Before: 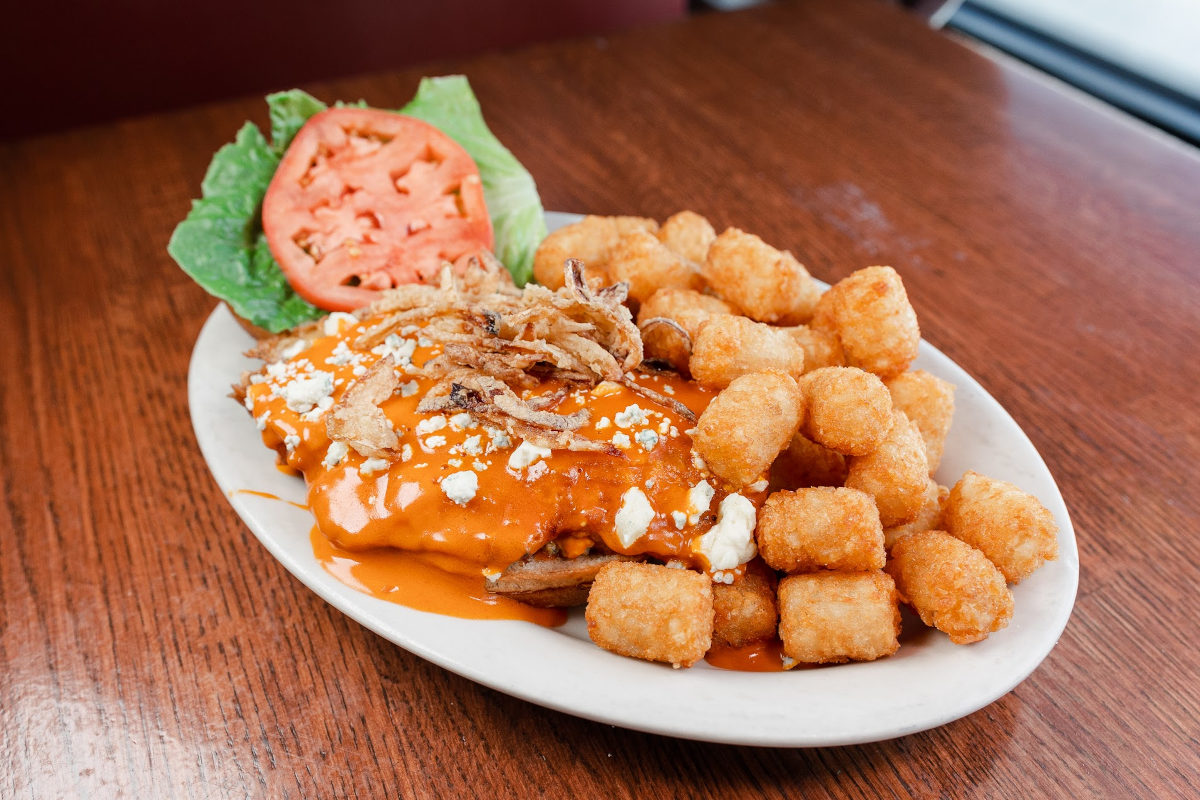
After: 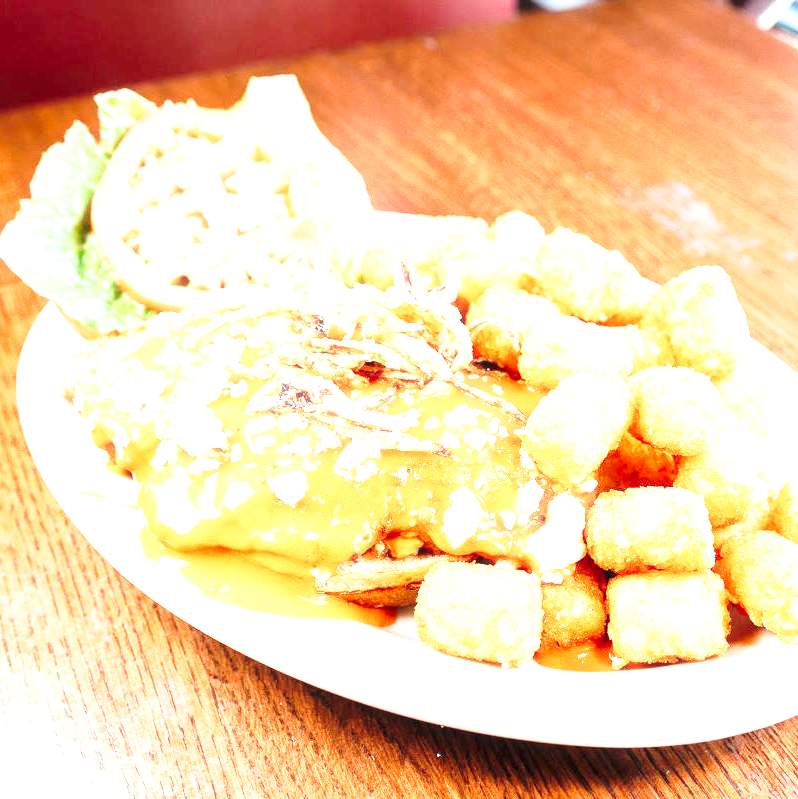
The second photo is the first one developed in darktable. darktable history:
haze removal: strength -0.056, compatibility mode true, adaptive false
crop and rotate: left 14.305%, right 19.137%
base curve: curves: ch0 [(0, 0) (0.028, 0.03) (0.121, 0.232) (0.46, 0.748) (0.859, 0.968) (1, 1)], preserve colors none
exposure: exposure 2.264 EV, compensate highlight preservation false
